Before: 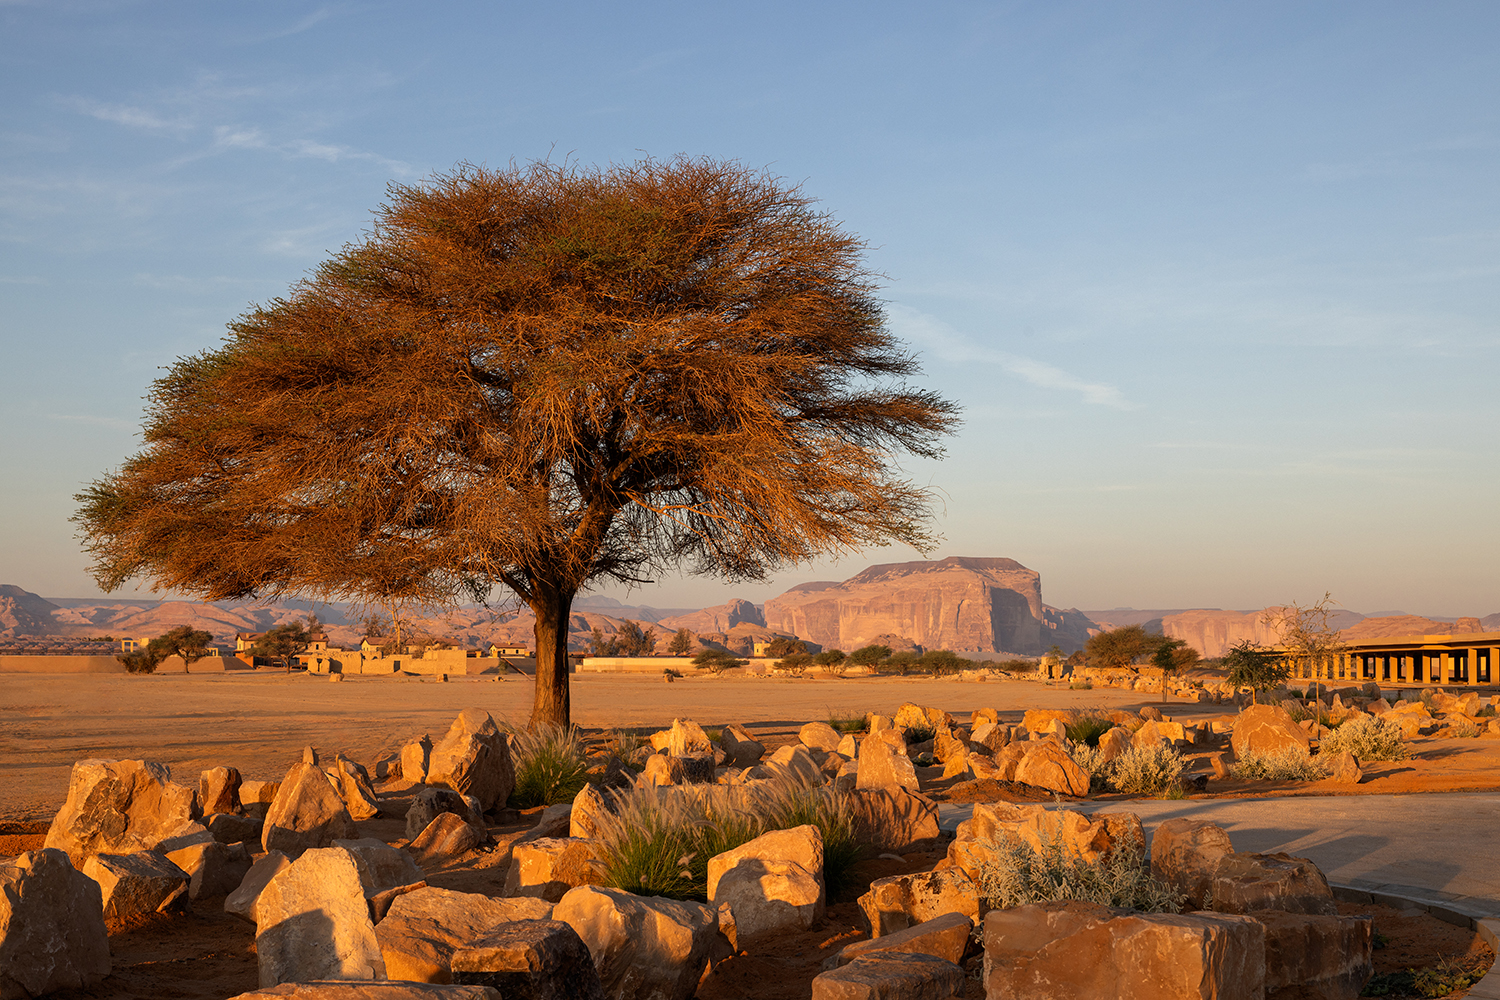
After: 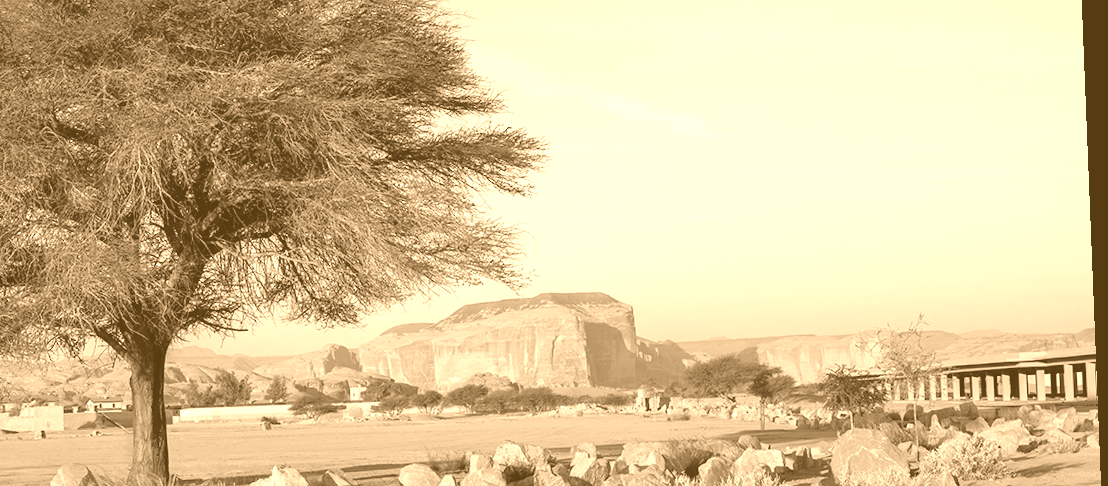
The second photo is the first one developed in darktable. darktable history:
colorize: hue 28.8°, source mix 100%
rotate and perspective: rotation -2.29°, automatic cropping off
crop and rotate: left 27.938%, top 27.046%, bottom 27.046%
